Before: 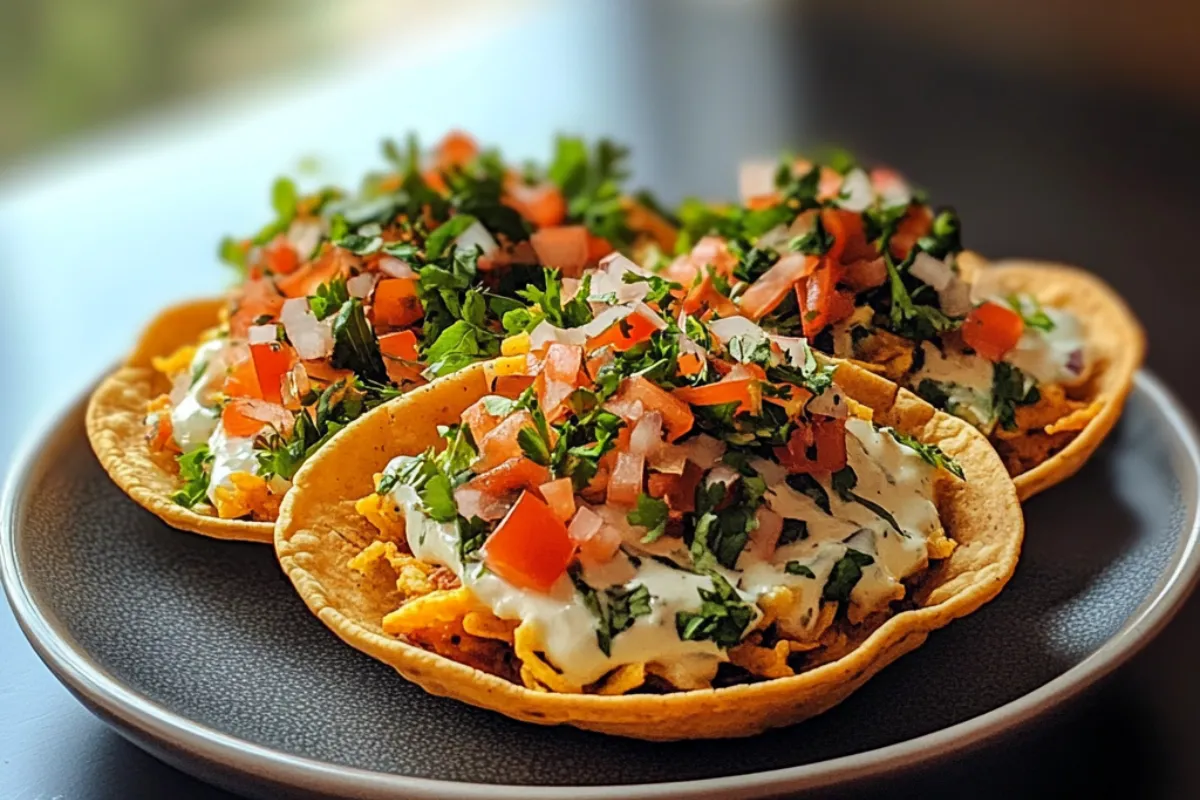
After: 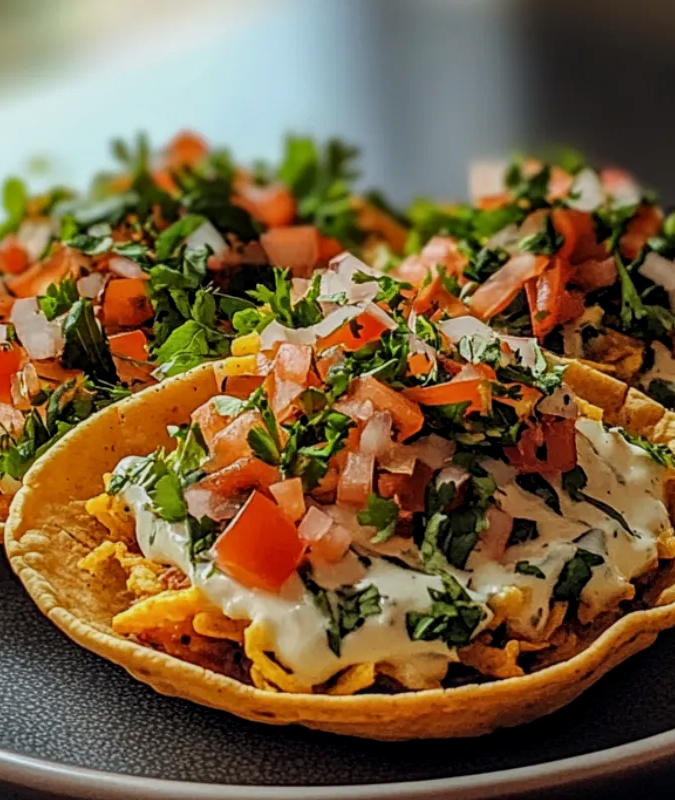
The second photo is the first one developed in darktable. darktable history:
local contrast: on, module defaults
exposure: exposure -0.36 EV, compensate highlight preservation false
crop and rotate: left 22.516%, right 21.234%
